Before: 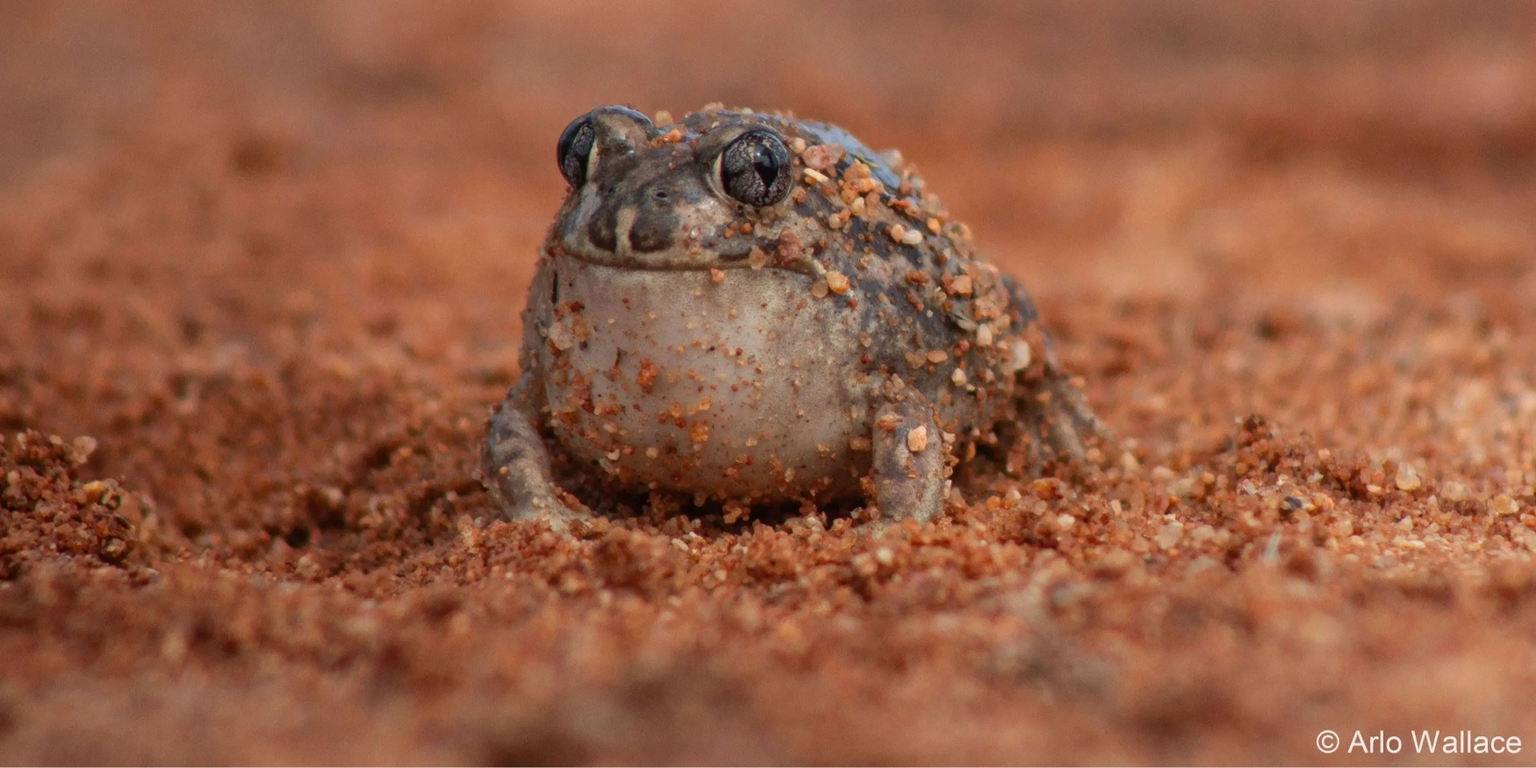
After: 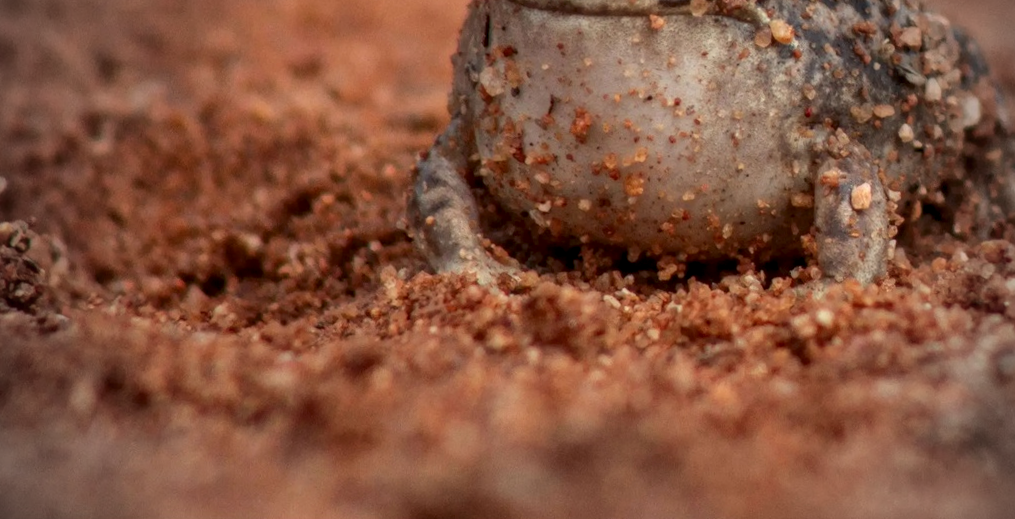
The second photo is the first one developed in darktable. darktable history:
crop and rotate: angle -1.2°, left 3.987%, top 32.305%, right 29.935%
shadows and highlights: soften with gaussian
local contrast: highlights 35%, detail 134%
vignetting: fall-off start 67.18%, width/height ratio 1.015, unbound false
